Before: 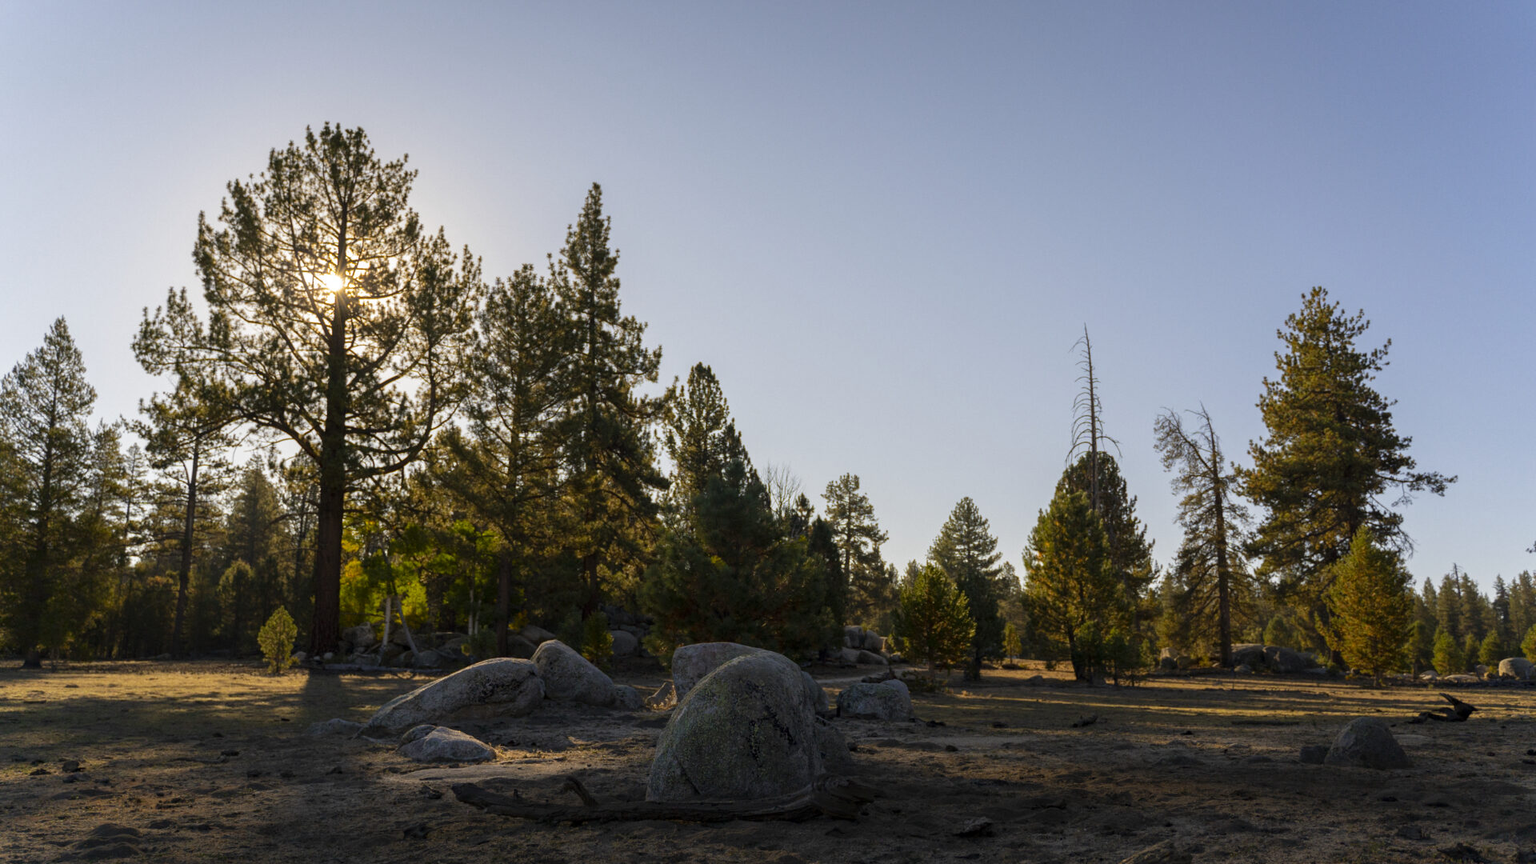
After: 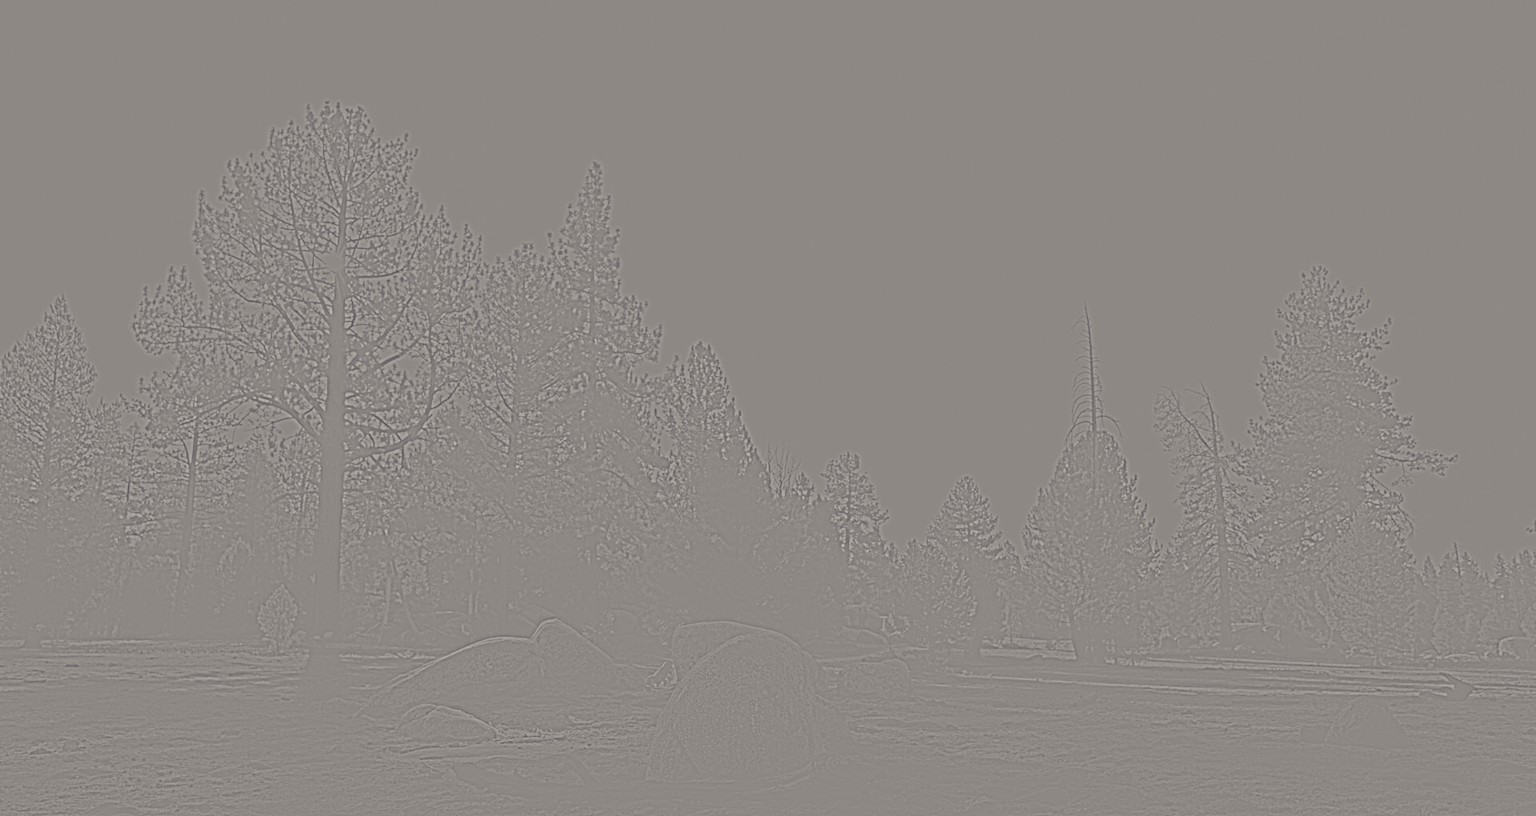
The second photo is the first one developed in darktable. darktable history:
shadows and highlights: radius 108.52, shadows 23.73, highlights -59.32, low approximation 0.01, soften with gaussian
crop and rotate: top 2.479%, bottom 3.018%
base curve: curves: ch0 [(0, 0) (0.032, 0.025) (0.121, 0.166) (0.206, 0.329) (0.605, 0.79) (1, 1)], preserve colors none
color balance rgb: shadows lift › chroma 3%, shadows lift › hue 280.8°, power › hue 330°, highlights gain › chroma 3%, highlights gain › hue 75.6°, global offset › luminance -1%, perceptual saturation grading › global saturation 20%, perceptual saturation grading › highlights -25%, perceptual saturation grading › shadows 50%, global vibrance 20%
highpass: sharpness 5.84%, contrast boost 8.44%
